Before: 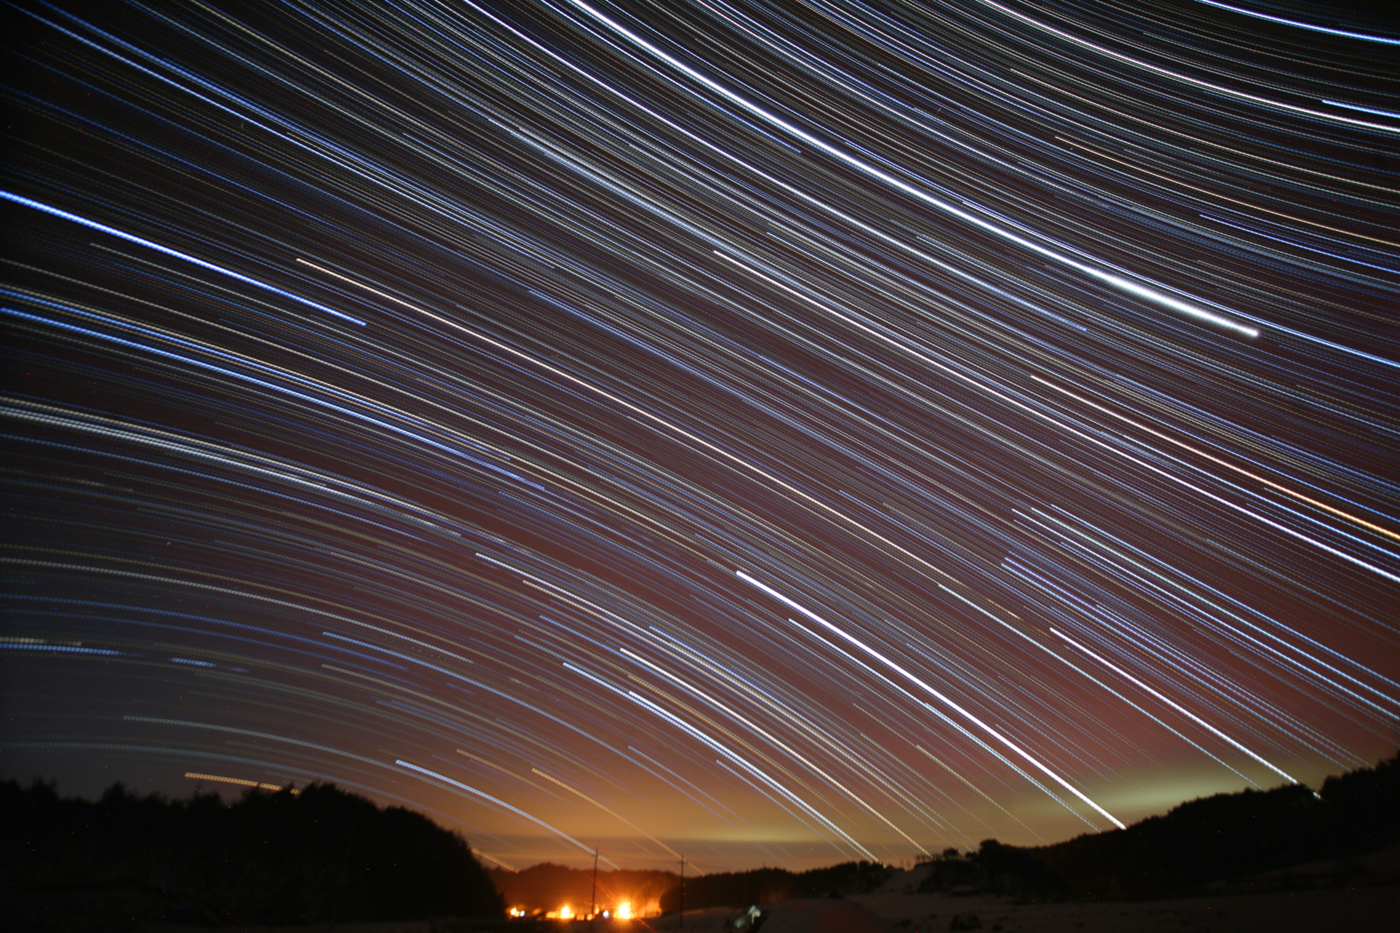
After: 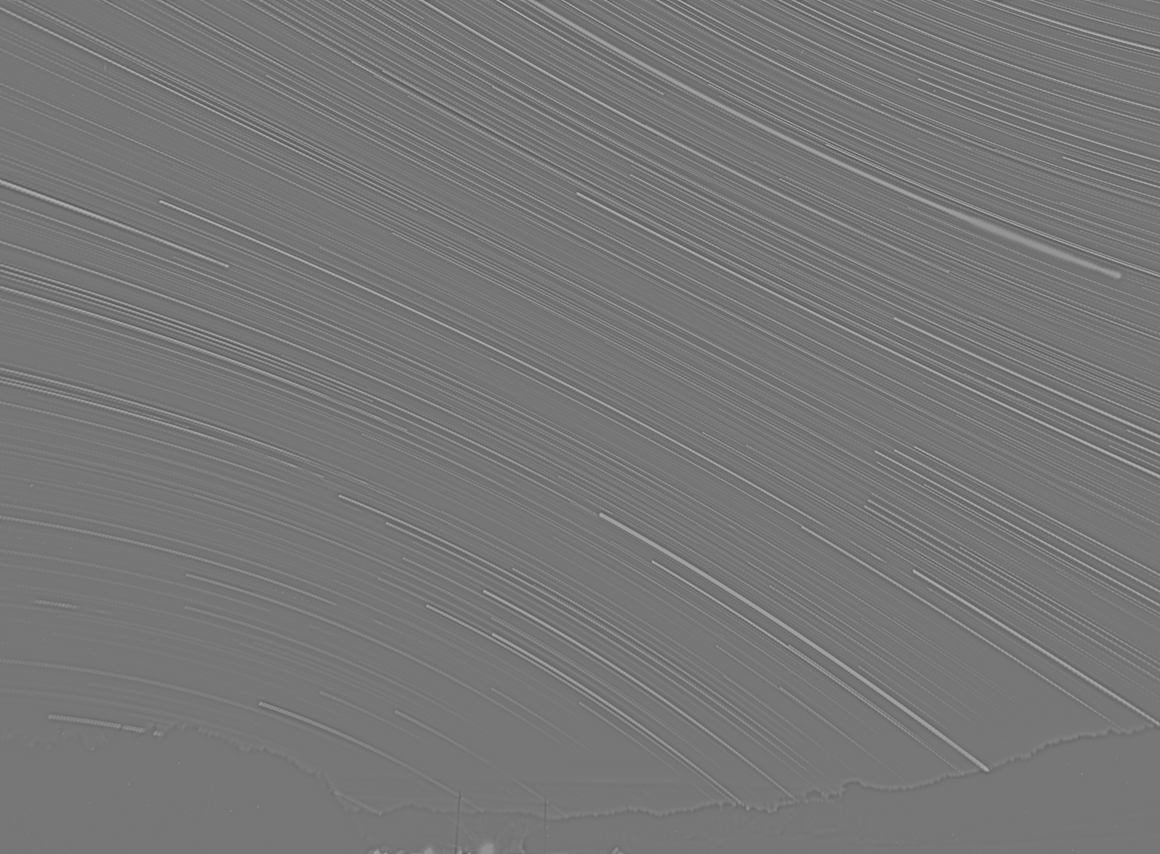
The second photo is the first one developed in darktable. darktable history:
color calibration: illuminant as shot in camera, x 0.379, y 0.396, temperature 4138.76 K
white balance: red 1.045, blue 0.932
exposure: black level correction 0, exposure 1 EV, compensate highlight preservation false
highpass: sharpness 5.84%, contrast boost 8.44%
crop: left 9.807%, top 6.259%, right 7.334%, bottom 2.177%
contrast brightness saturation: contrast 0.09, saturation 0.28
